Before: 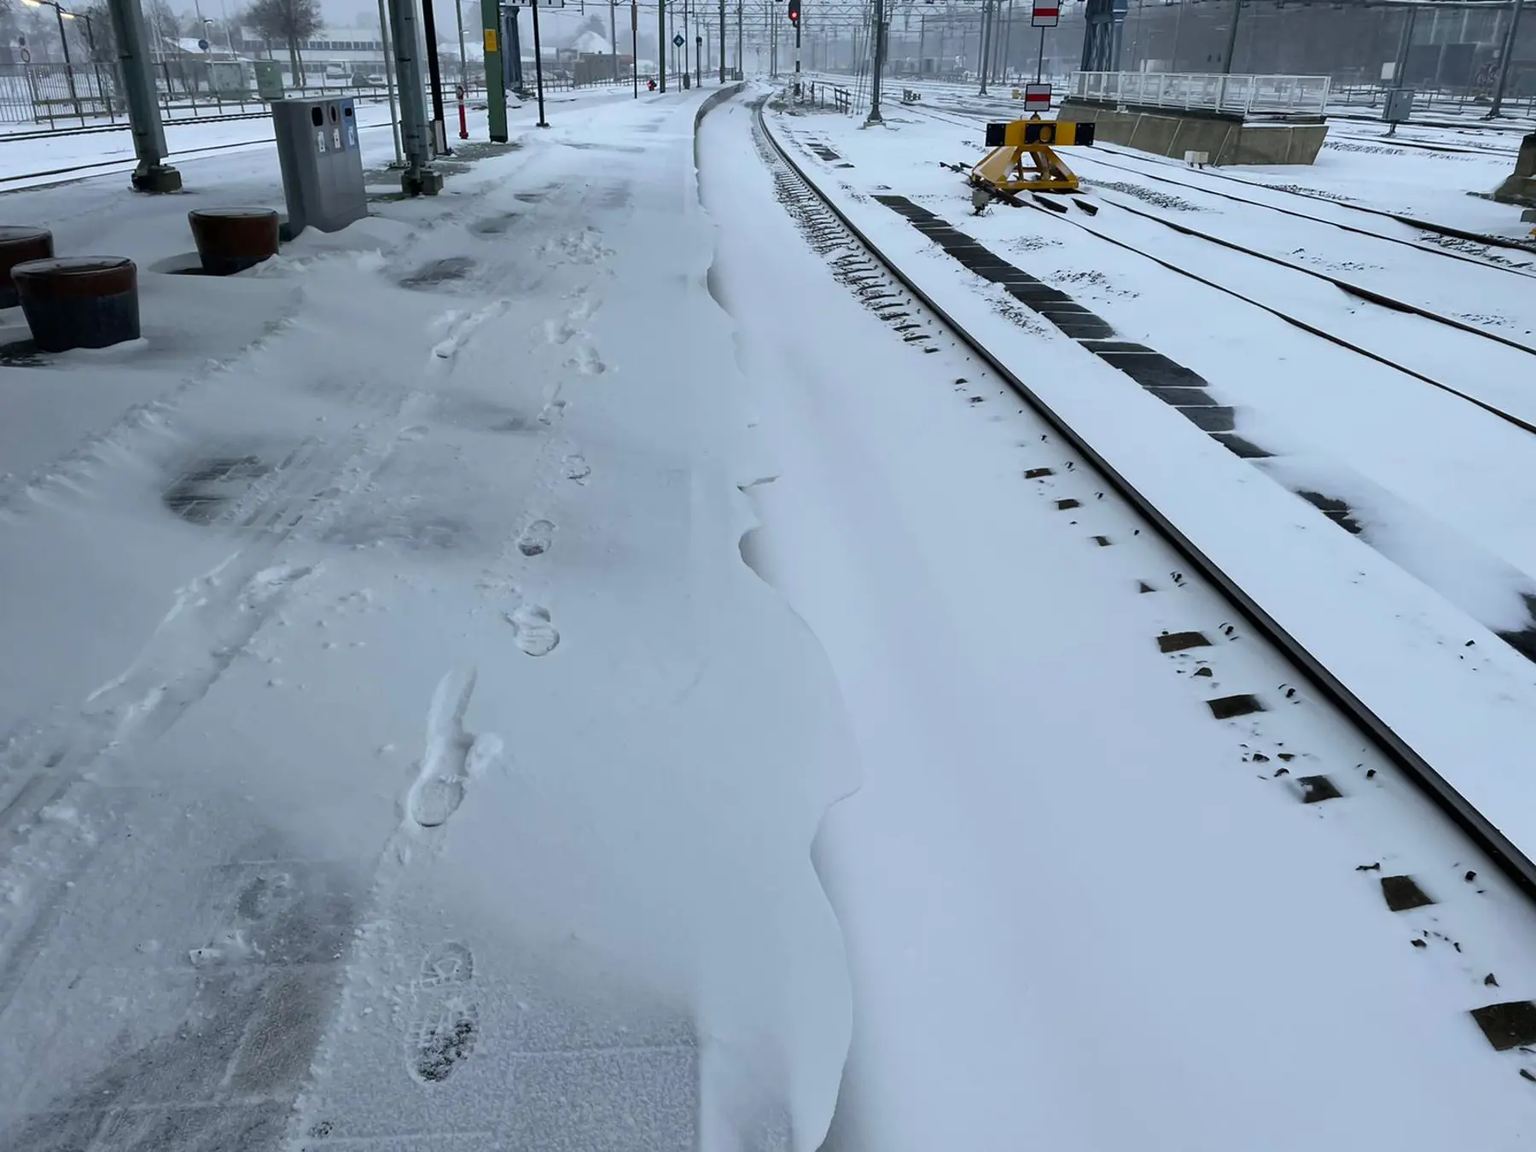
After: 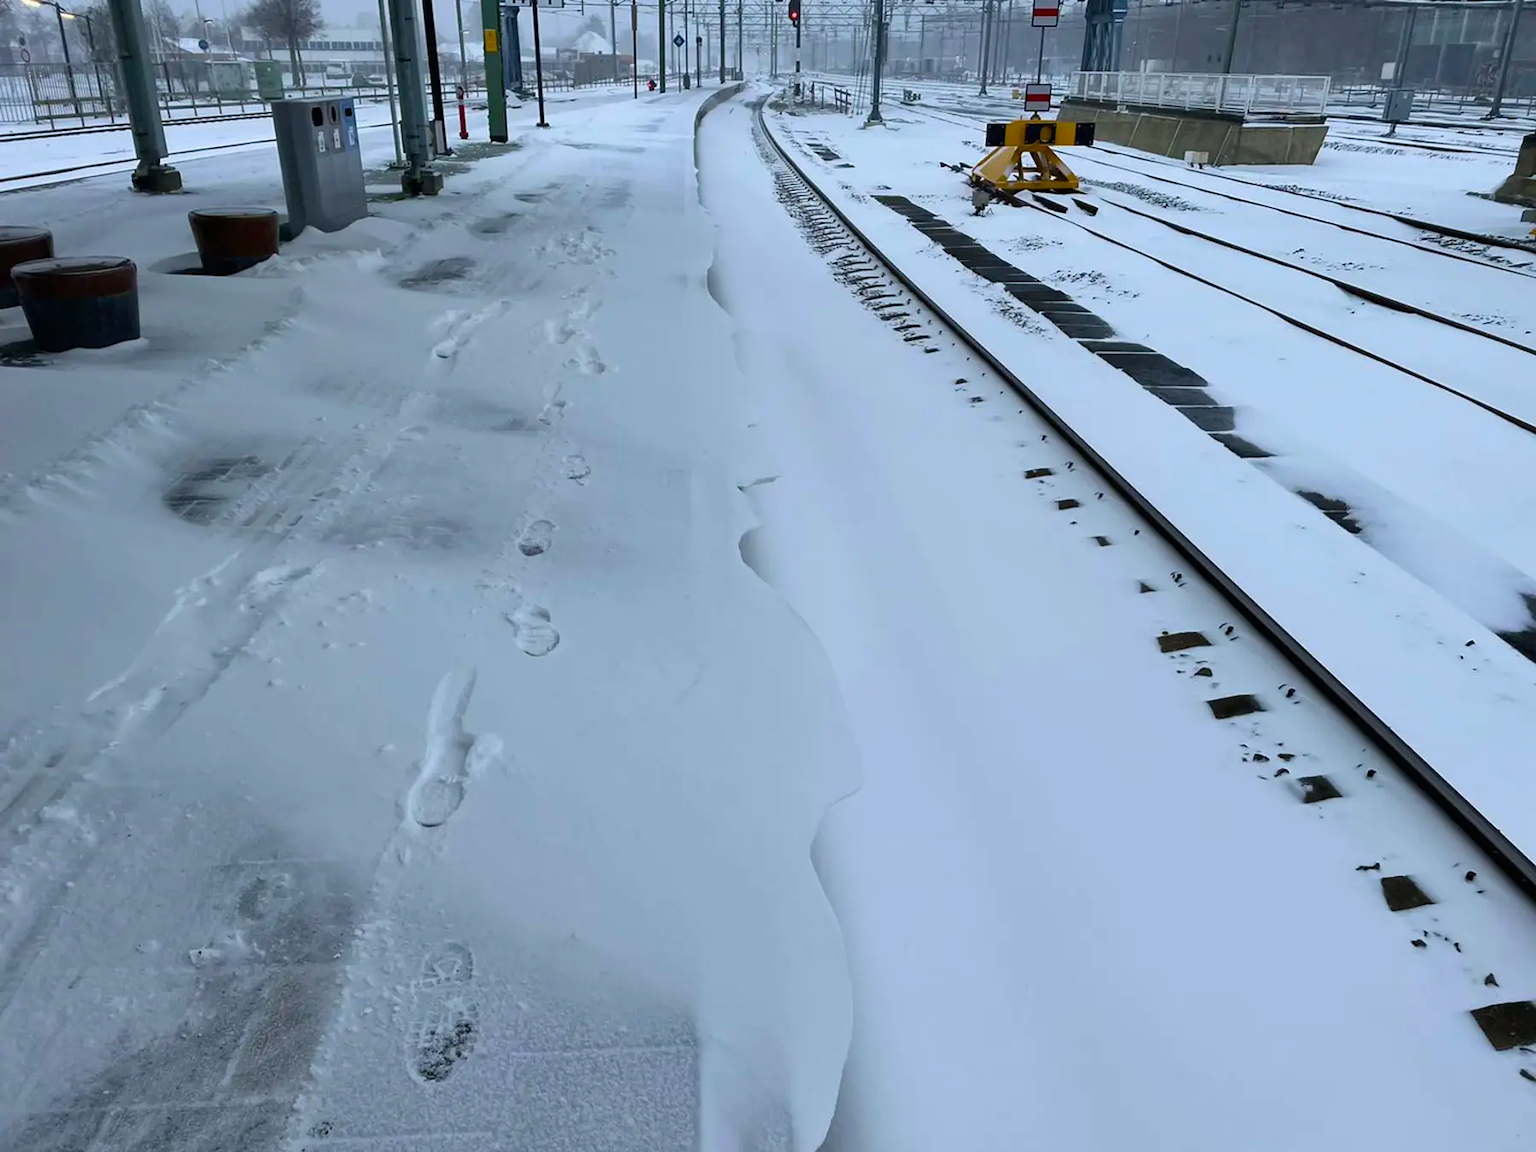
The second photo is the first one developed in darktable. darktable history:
color balance rgb: highlights gain › chroma 1.441%, highlights gain › hue 311.1°, shadows fall-off 299.529%, white fulcrum 1.98 EV, highlights fall-off 298.925%, perceptual saturation grading › global saturation 25.024%, mask middle-gray fulcrum 99.402%, global vibrance 19.372%, contrast gray fulcrum 38.342%
